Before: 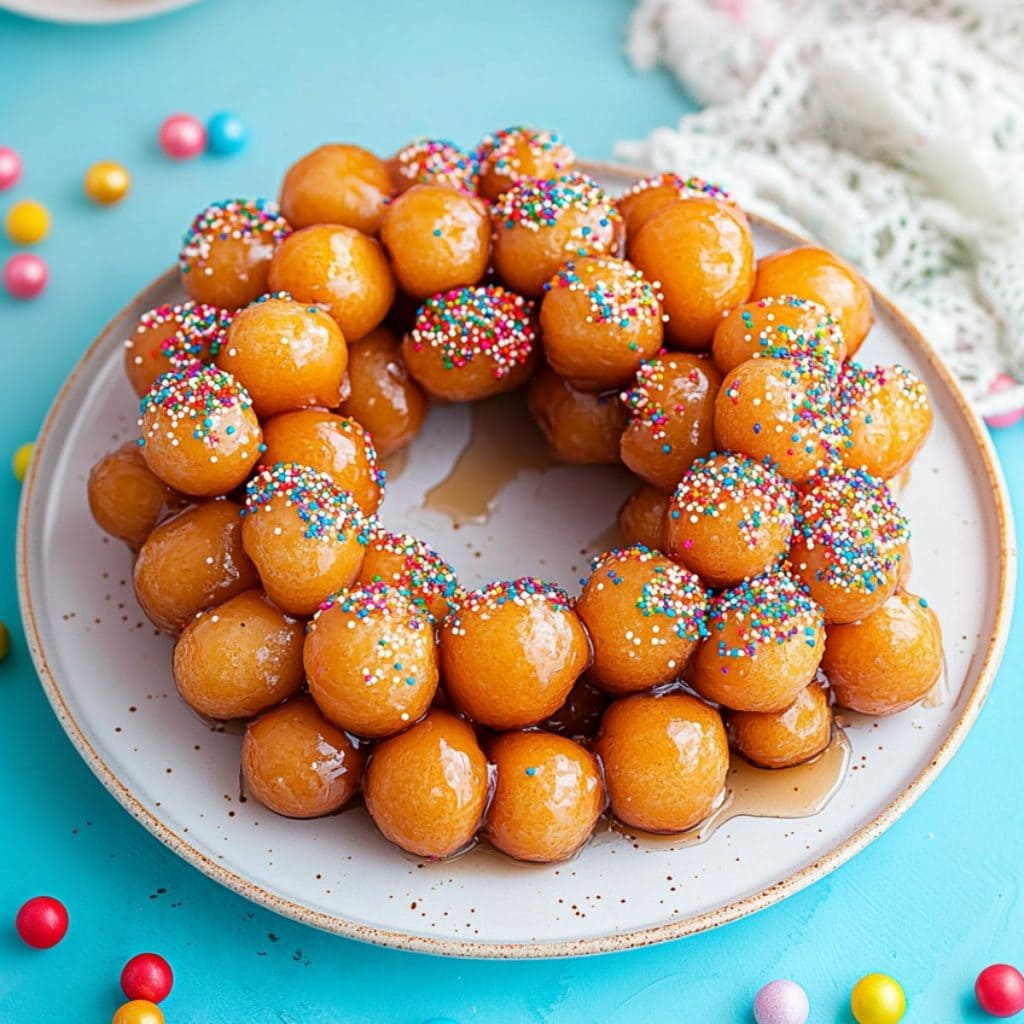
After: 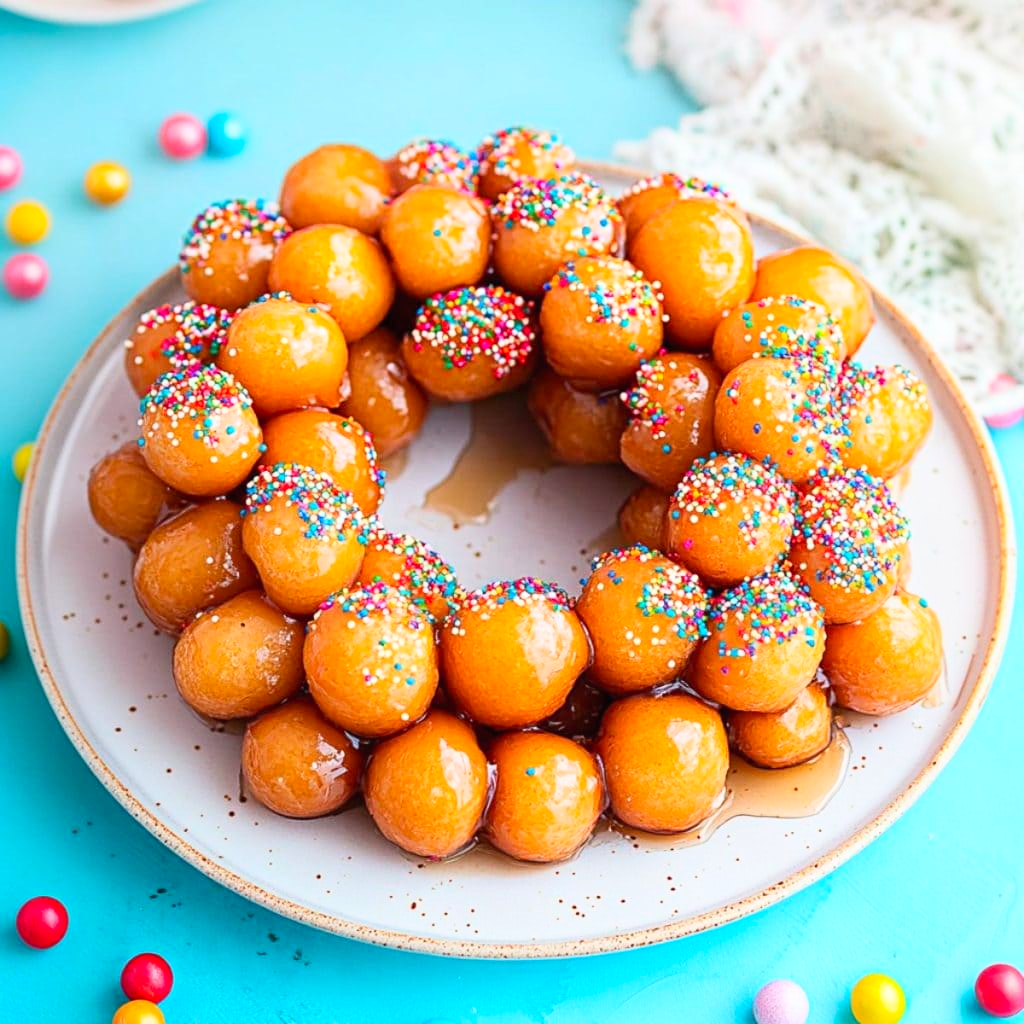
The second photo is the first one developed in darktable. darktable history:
contrast brightness saturation: contrast 0.202, brightness 0.162, saturation 0.223
